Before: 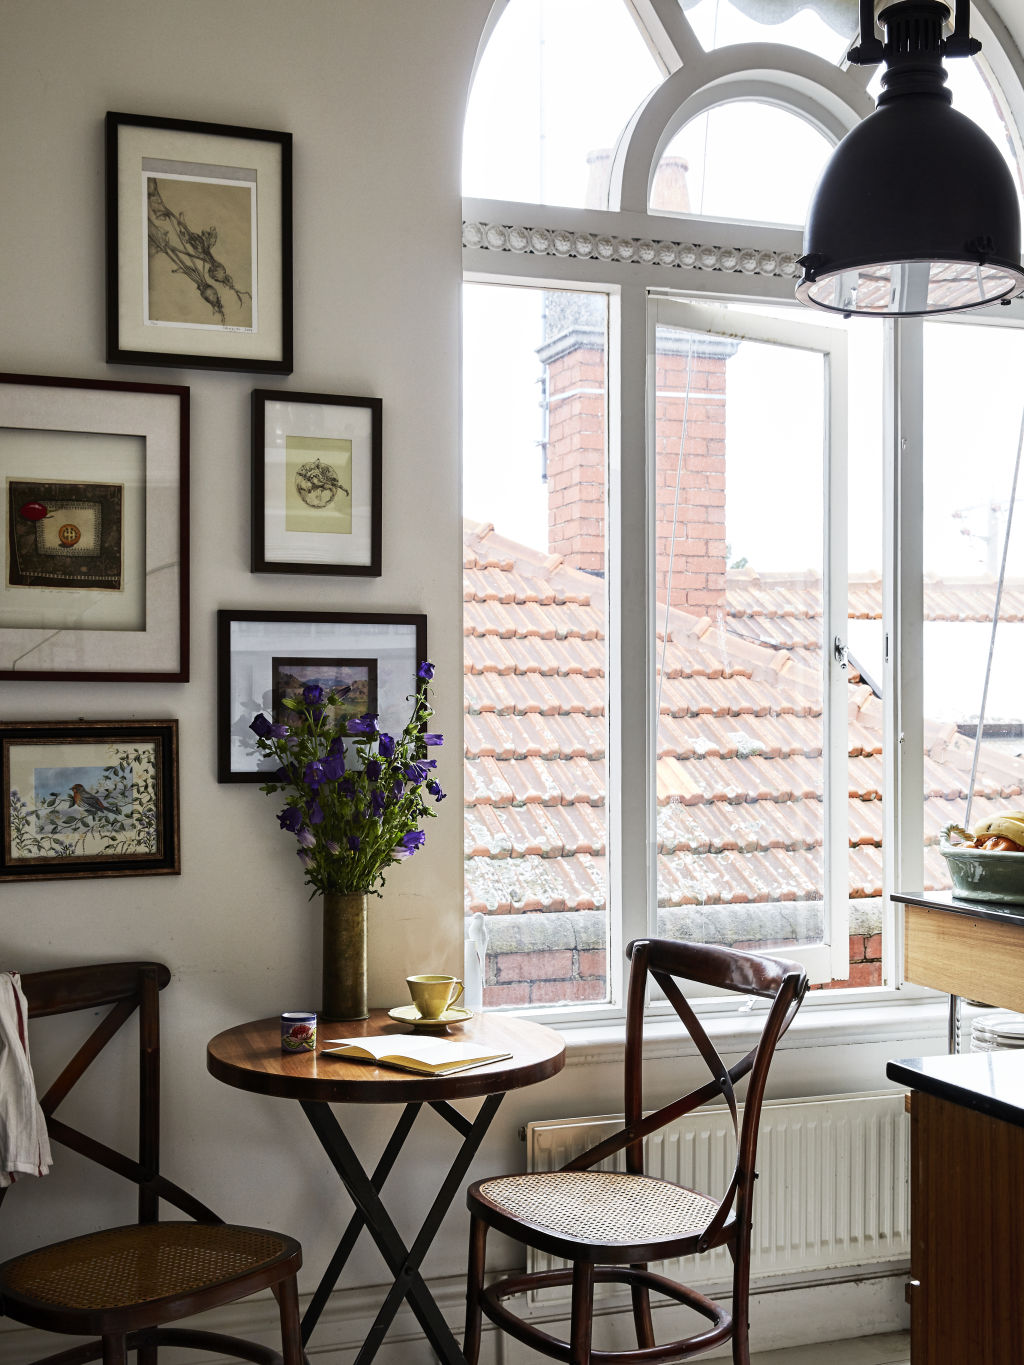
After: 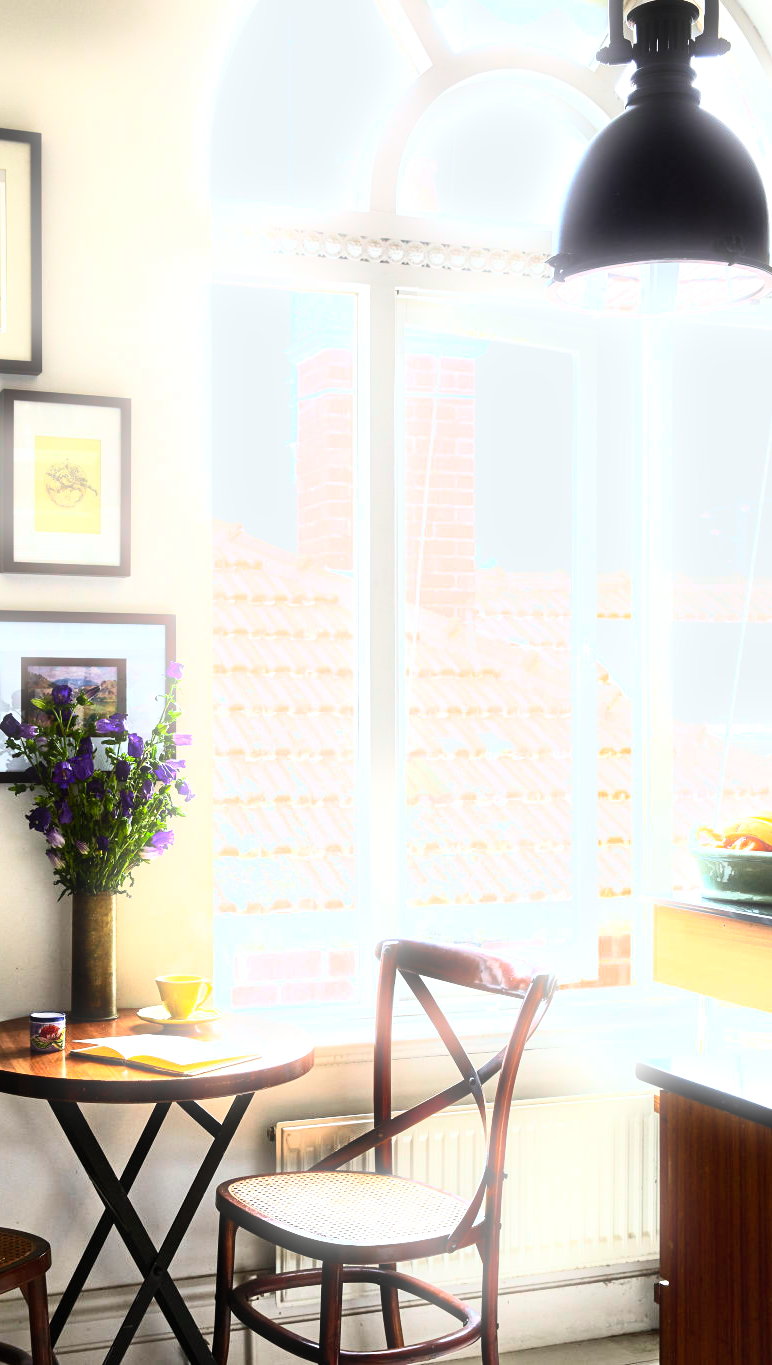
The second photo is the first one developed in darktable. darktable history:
exposure: black level correction 0, exposure 0.5 EV, compensate highlight preservation false
white balance: red 0.986, blue 1.01
contrast brightness saturation: contrast 0.2, brightness 0.16, saturation 0.22
tone equalizer: -8 EV -0.417 EV, -7 EV -0.389 EV, -6 EV -0.333 EV, -5 EV -0.222 EV, -3 EV 0.222 EV, -2 EV 0.333 EV, -1 EV 0.389 EV, +0 EV 0.417 EV, edges refinement/feathering 500, mask exposure compensation -1.57 EV, preserve details no
crop and rotate: left 24.6%
bloom: size 5%, threshold 95%, strength 15%
